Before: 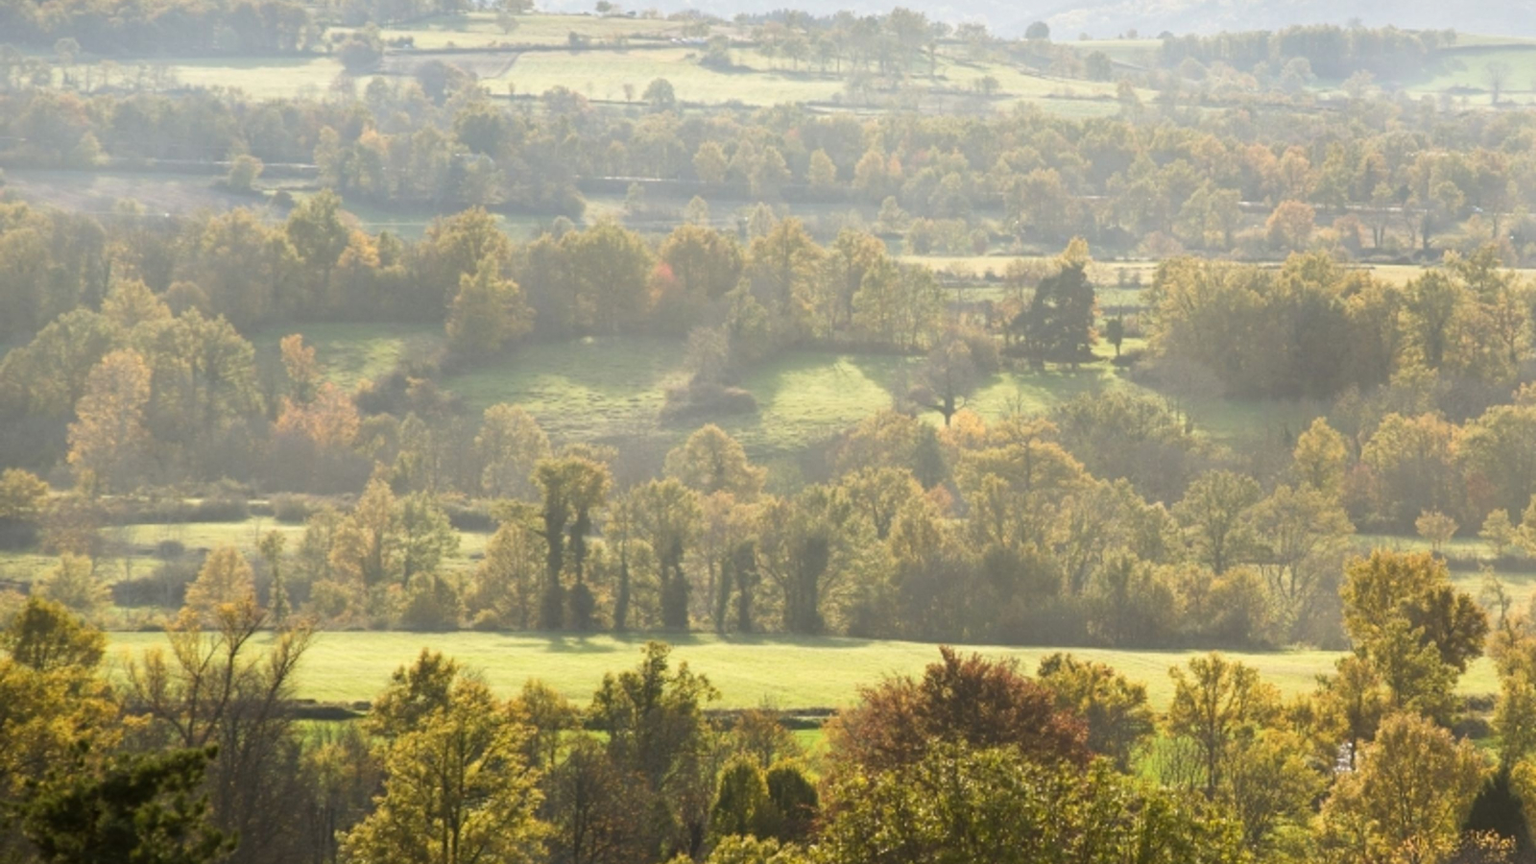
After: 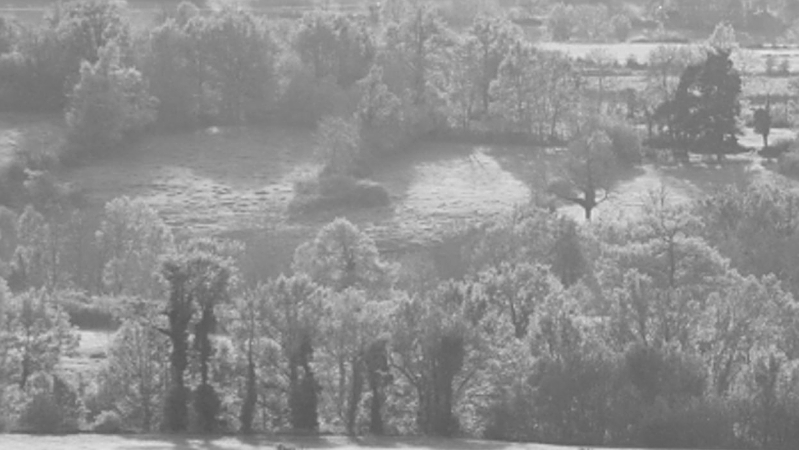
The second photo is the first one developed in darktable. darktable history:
exposure: exposure -0.157 EV, compensate highlight preservation false
monochrome: a -6.99, b 35.61, size 1.4
sharpen: on, module defaults
crop: left 25%, top 25%, right 25%, bottom 25%
white balance: red 0.954, blue 1.079
